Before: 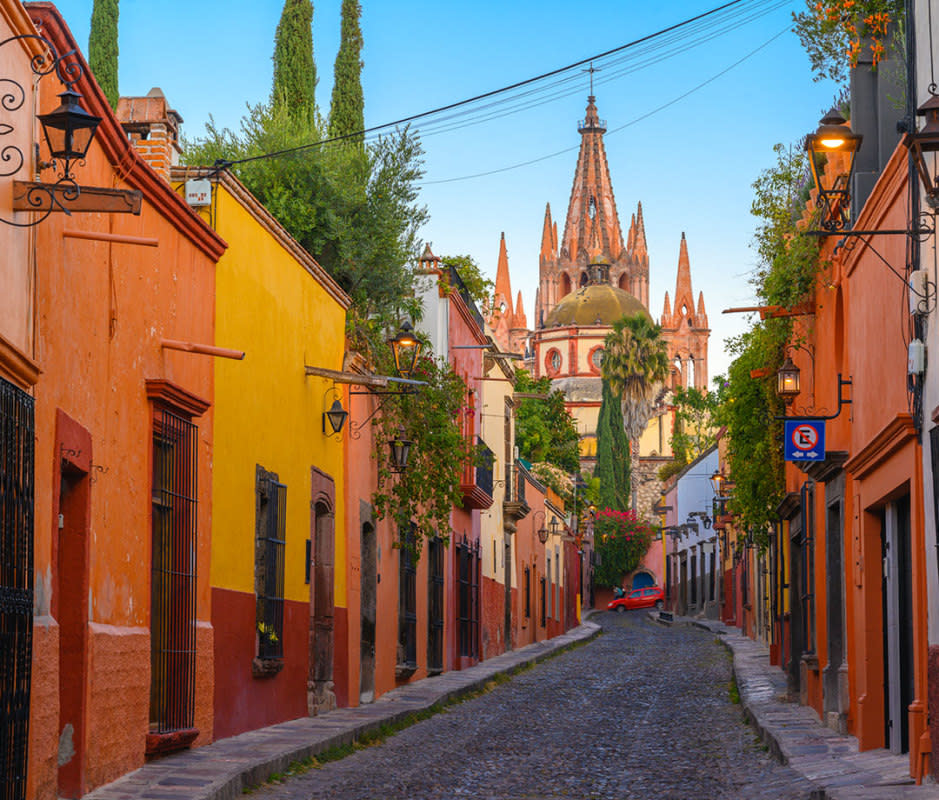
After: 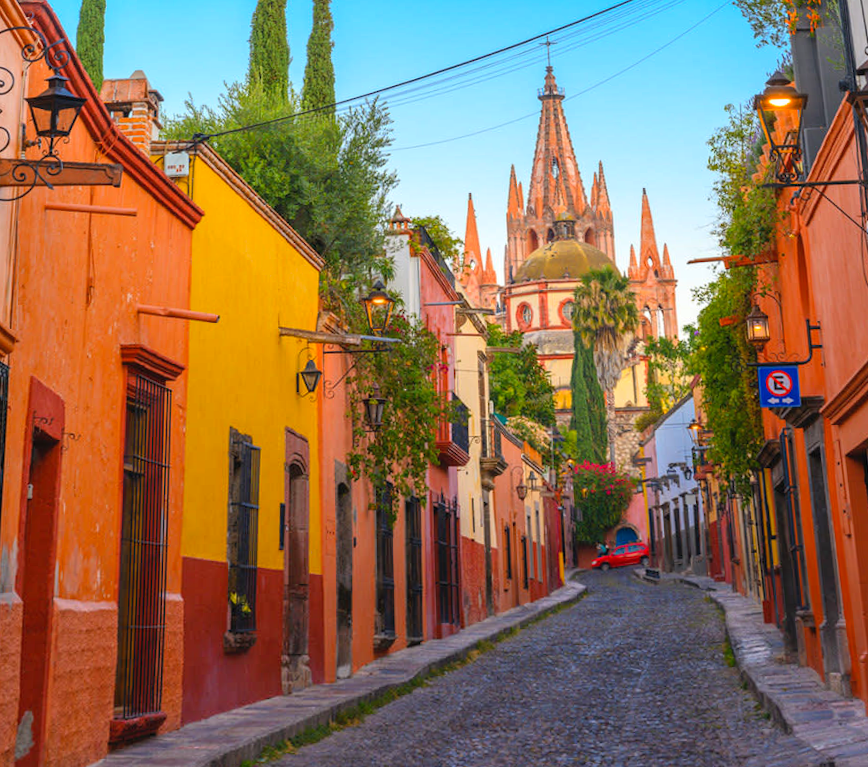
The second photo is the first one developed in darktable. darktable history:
rotate and perspective: rotation -1.68°, lens shift (vertical) -0.146, crop left 0.049, crop right 0.912, crop top 0.032, crop bottom 0.96
contrast brightness saturation: contrast 0.07, brightness 0.08, saturation 0.18
